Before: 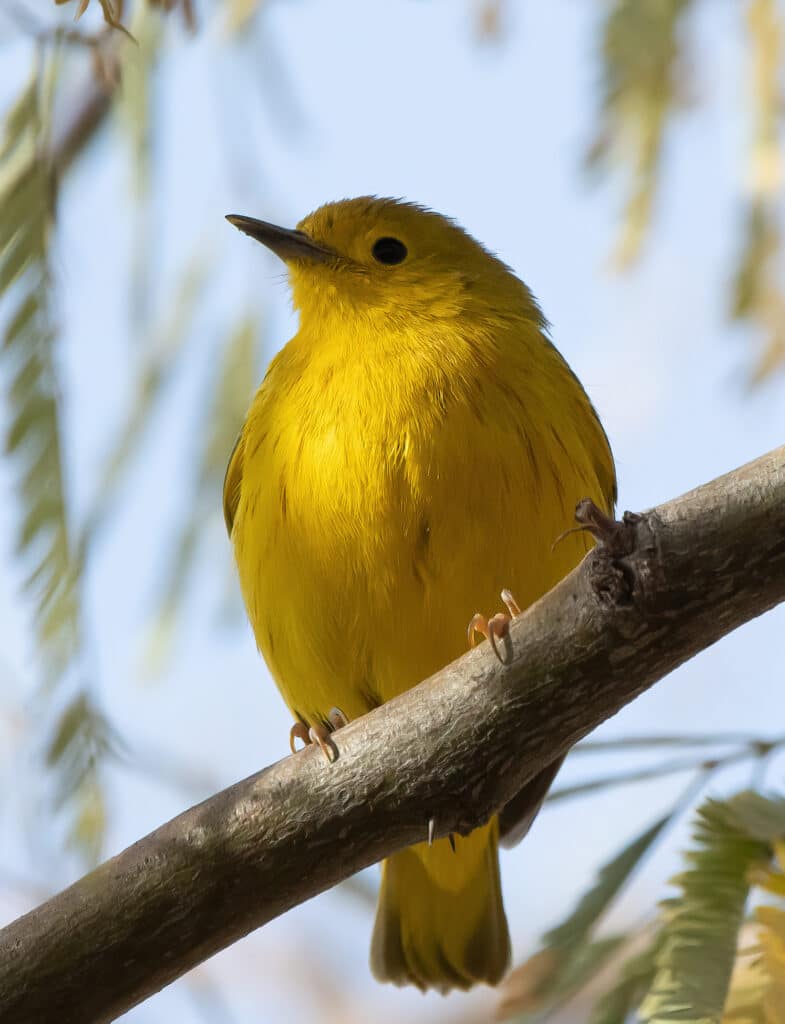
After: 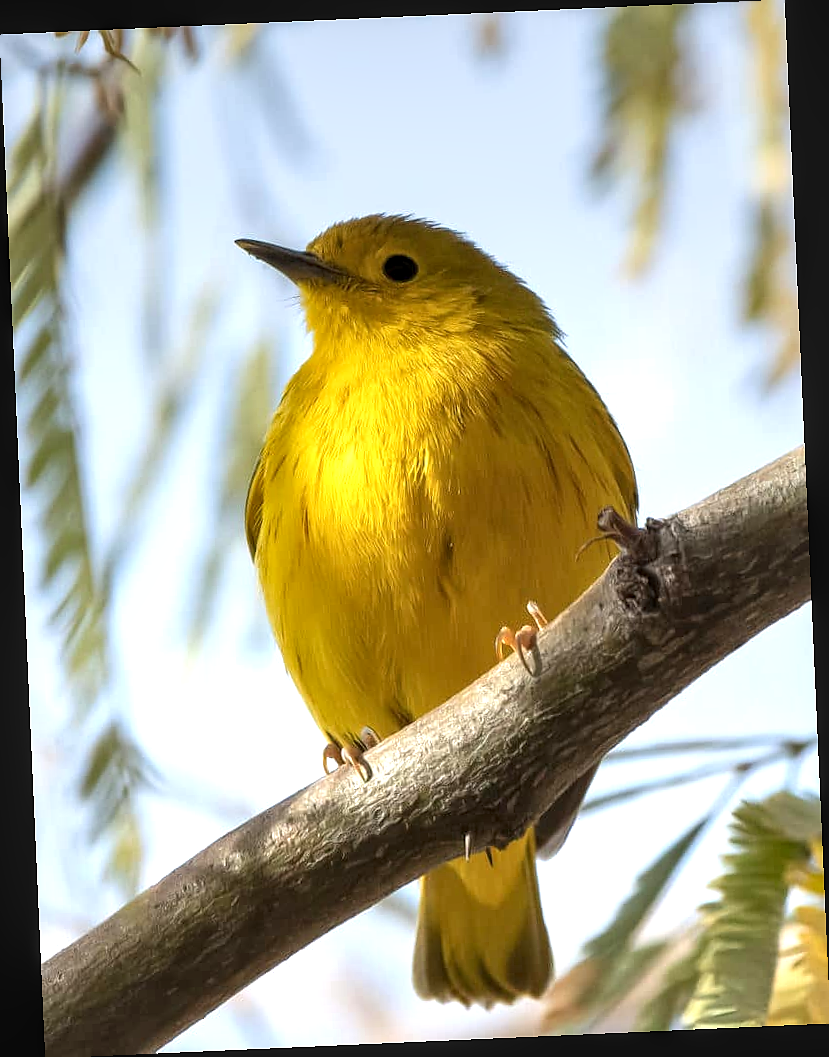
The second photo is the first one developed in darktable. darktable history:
local contrast: detail 130%
exposure: black level correction 0, exposure 0.9 EV, compensate highlight preservation false
graduated density: on, module defaults
sharpen: radius 0.969, amount 0.604
rotate and perspective: rotation -2.56°, automatic cropping off
